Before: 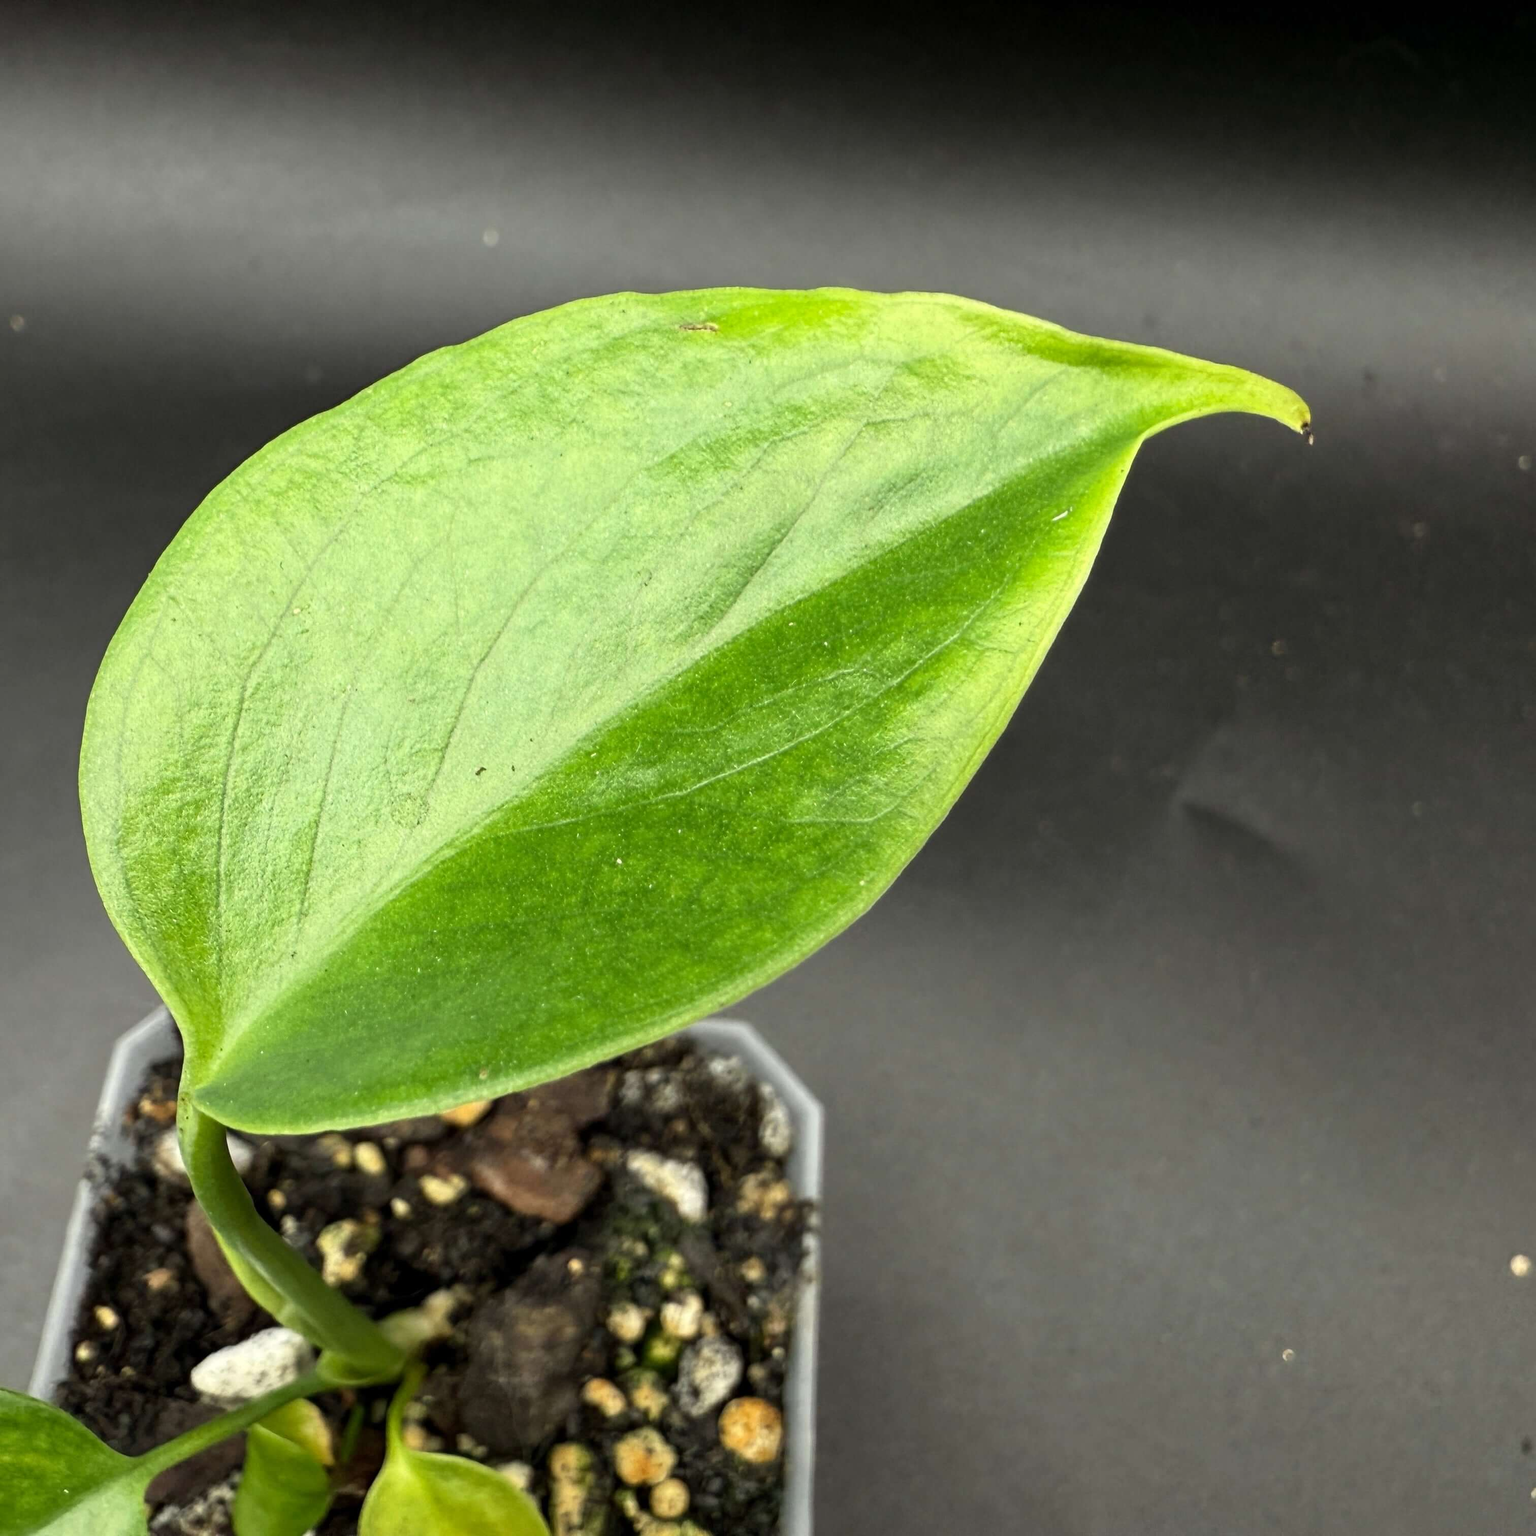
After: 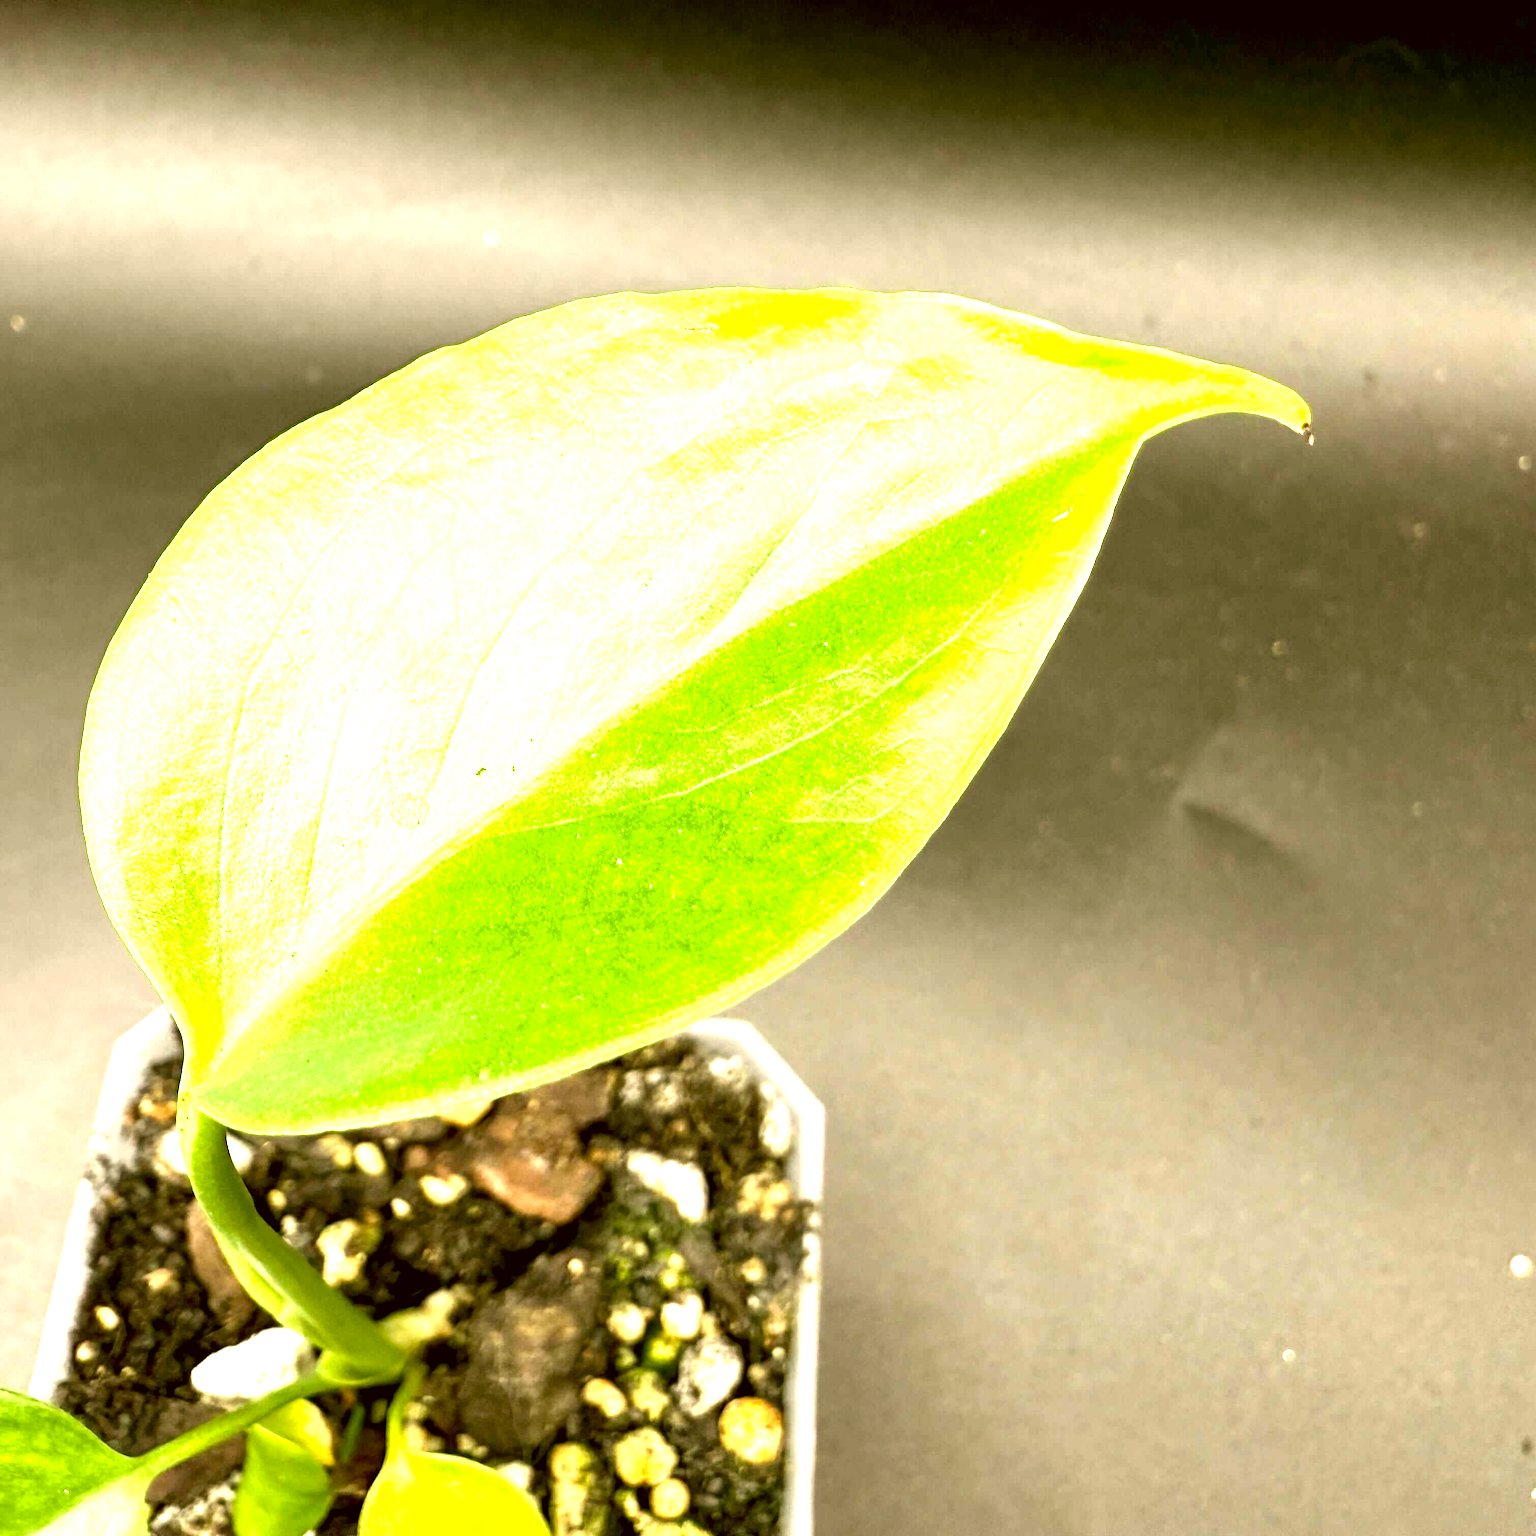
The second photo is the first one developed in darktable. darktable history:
color calibration: illuminant Planckian (black body), x 0.35, y 0.351, temperature 4792.12 K
exposure: black level correction 0.001, exposure 1.99 EV, compensate exposure bias true, compensate highlight preservation false
color correction: highlights a* 8.24, highlights b* 15.6, shadows a* -0.41, shadows b* 27.25
